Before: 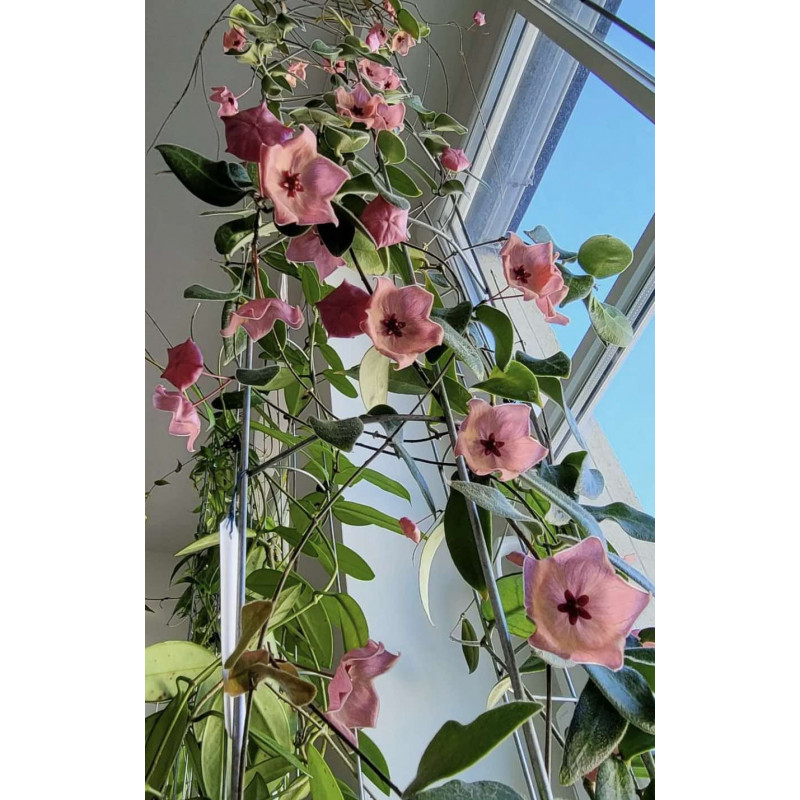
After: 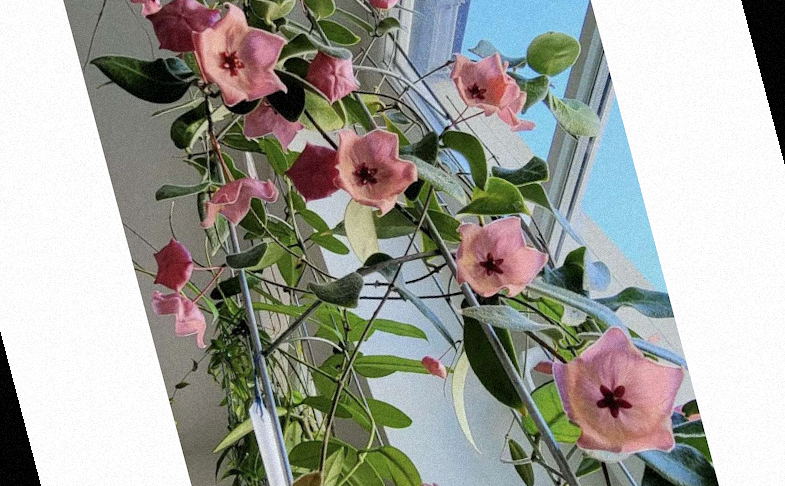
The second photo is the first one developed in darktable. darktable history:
base curve: curves: ch0 [(0, 0) (0.235, 0.266) (0.503, 0.496) (0.786, 0.72) (1, 1)]
grain: mid-tones bias 0%
rotate and perspective: rotation -14.8°, crop left 0.1, crop right 0.903, crop top 0.25, crop bottom 0.748
